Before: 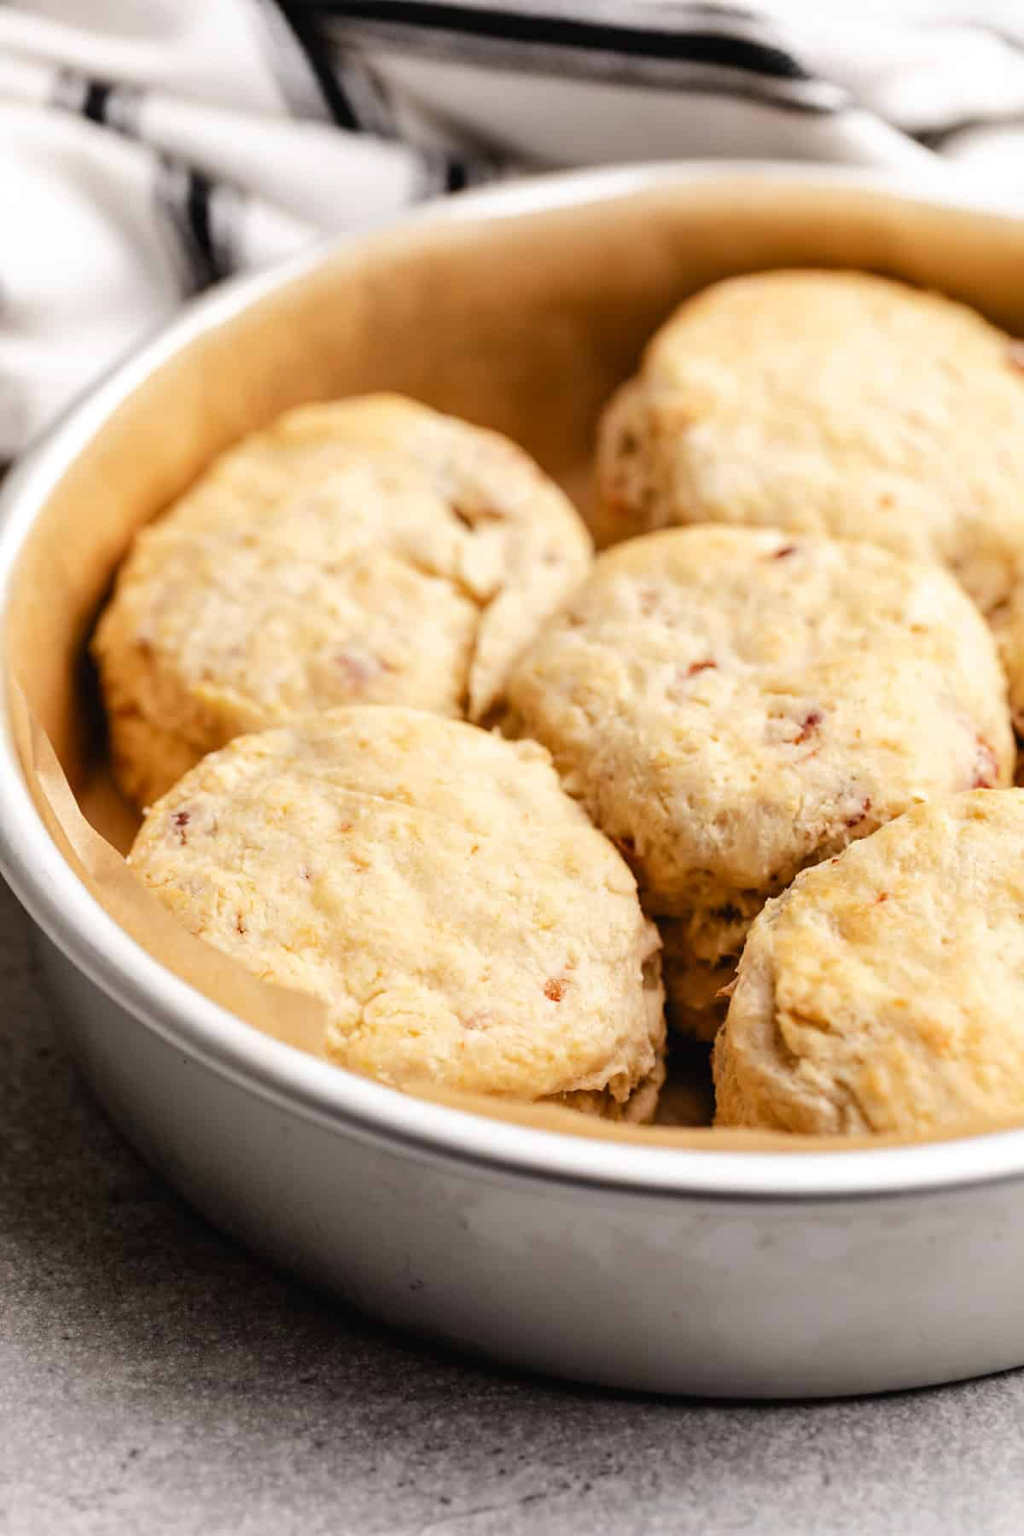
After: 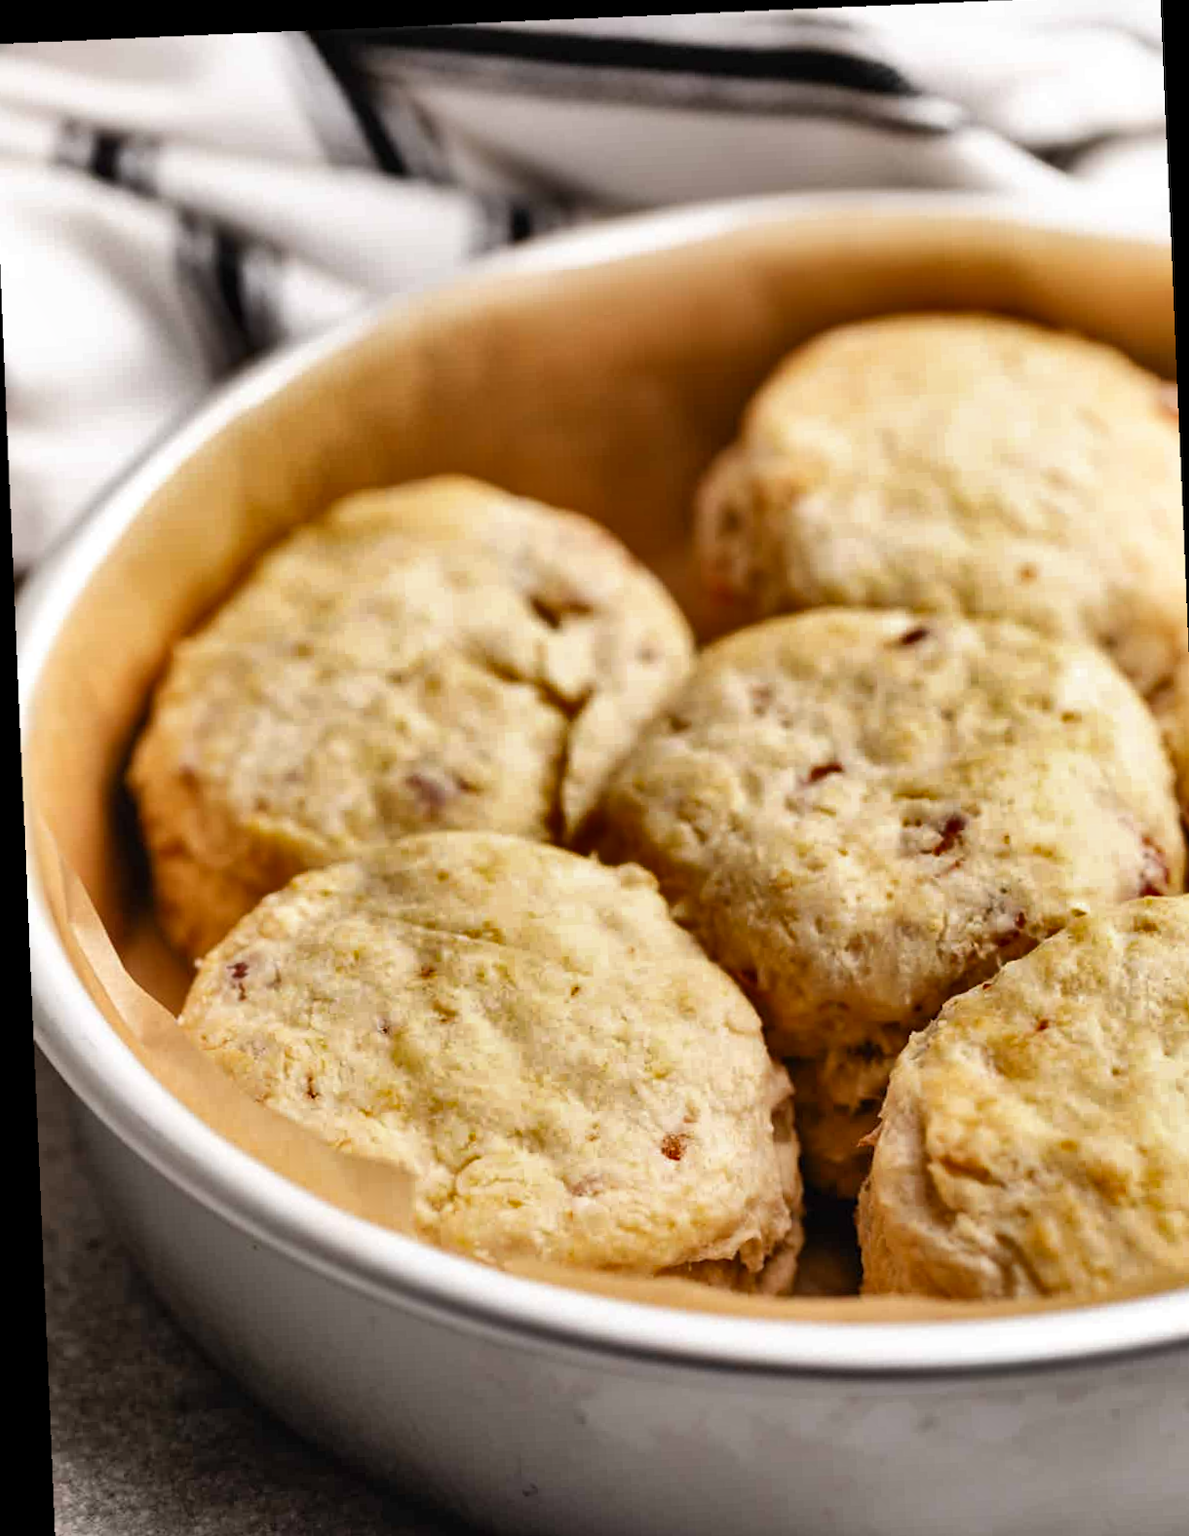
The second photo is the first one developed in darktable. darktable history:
shadows and highlights: radius 108.52, shadows 40.68, highlights -72.88, low approximation 0.01, soften with gaussian
crop and rotate: angle 0.2°, left 0.275%, right 3.127%, bottom 14.18%
rotate and perspective: rotation -2.29°, automatic cropping off
